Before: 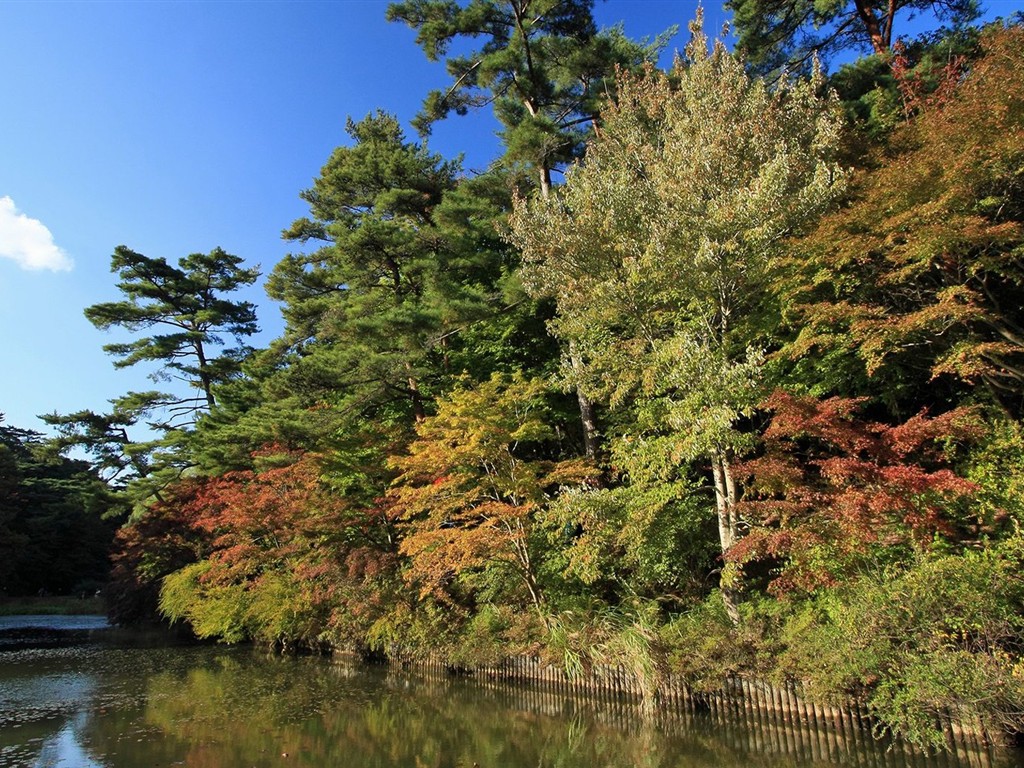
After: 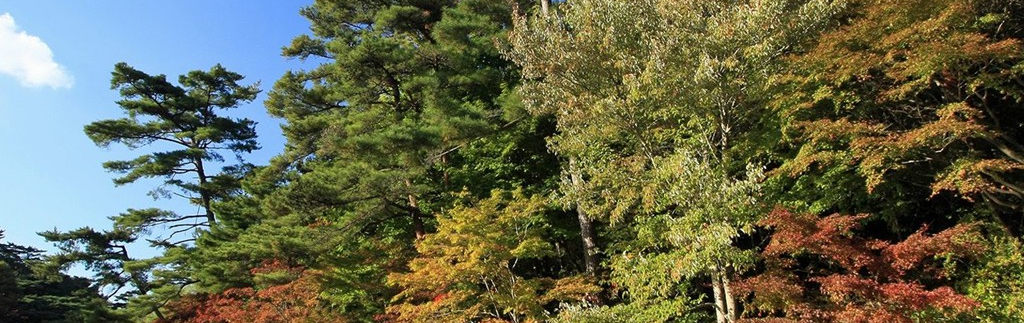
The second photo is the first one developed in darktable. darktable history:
crop and rotate: top 23.92%, bottom 33.973%
